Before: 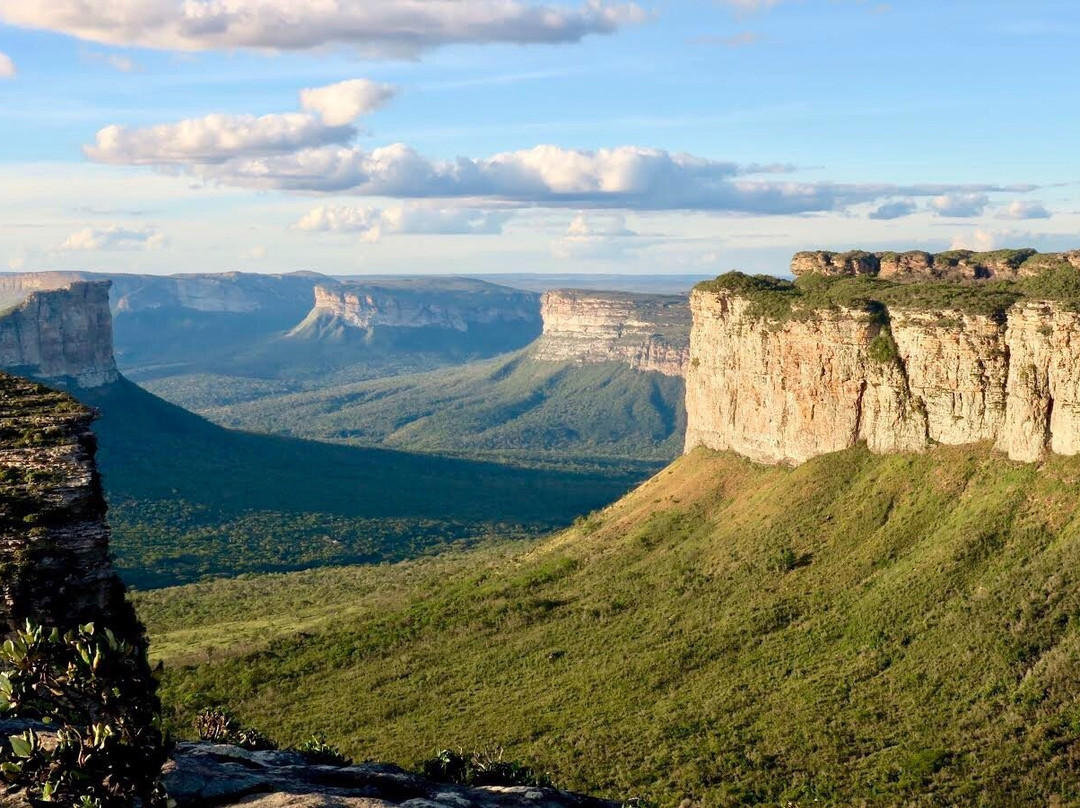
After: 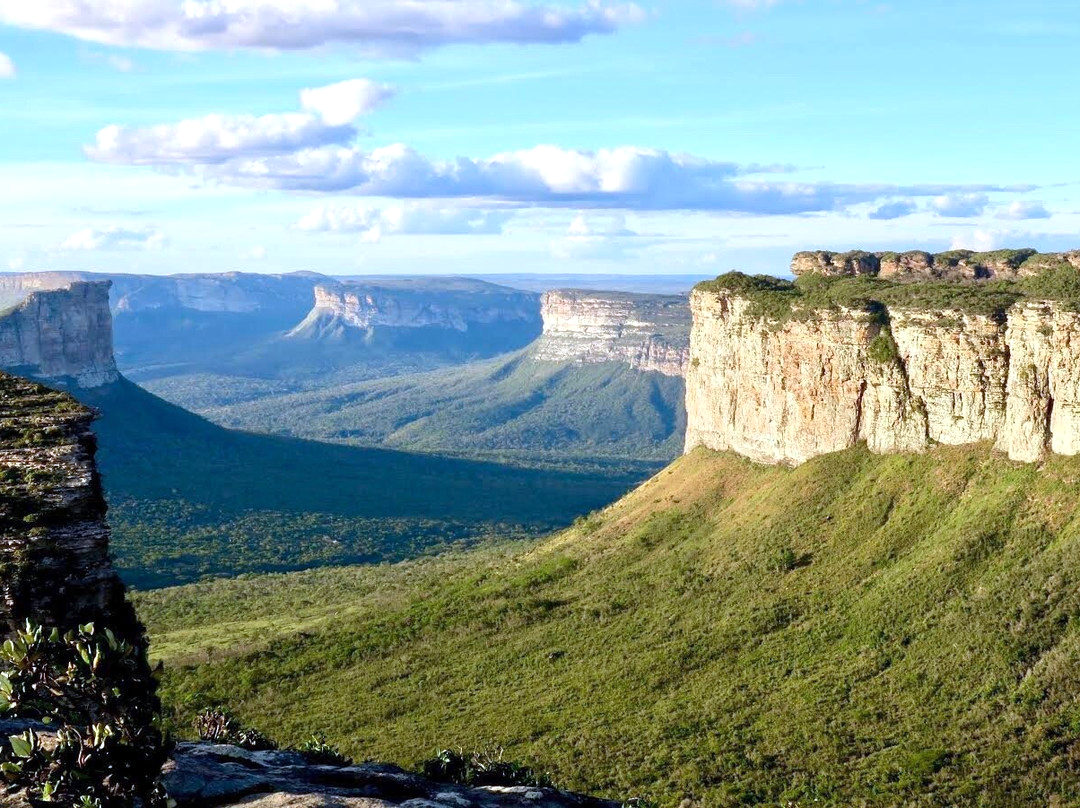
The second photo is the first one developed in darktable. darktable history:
exposure: exposure 0.375 EV, compensate highlight preservation false
white balance: red 0.926, green 1.003, blue 1.133
